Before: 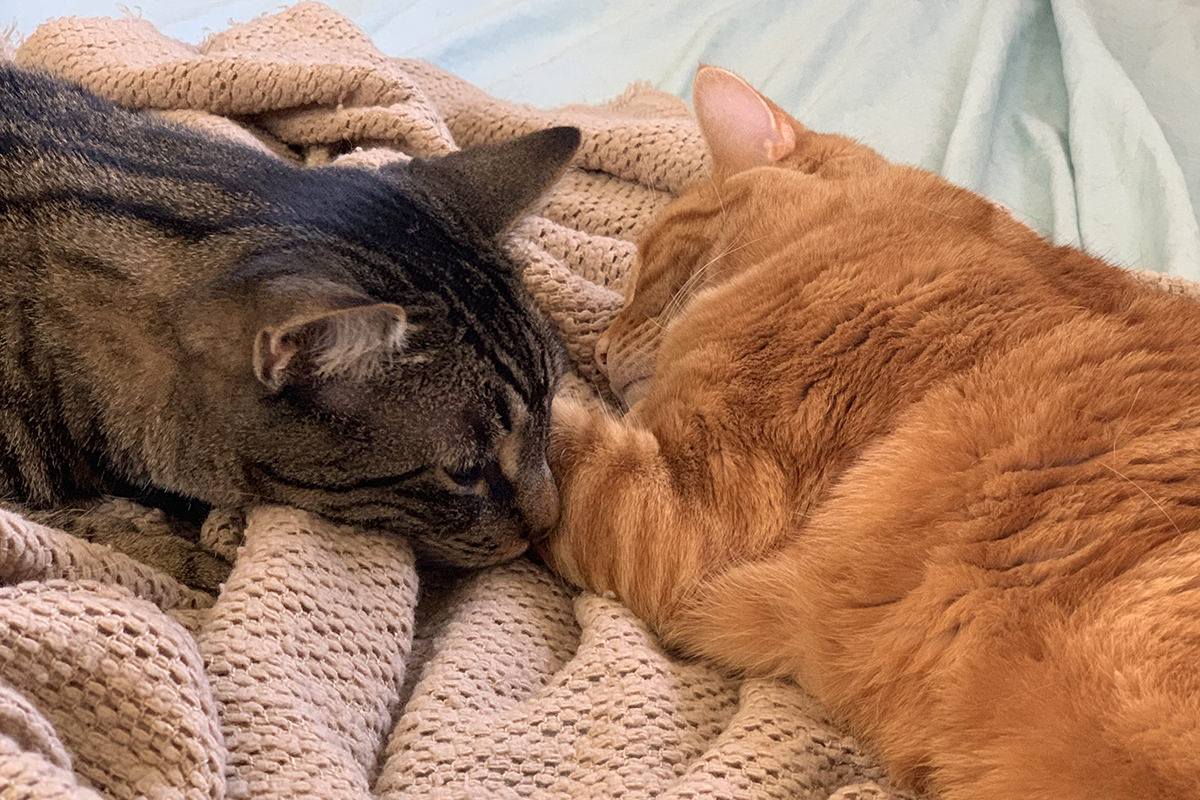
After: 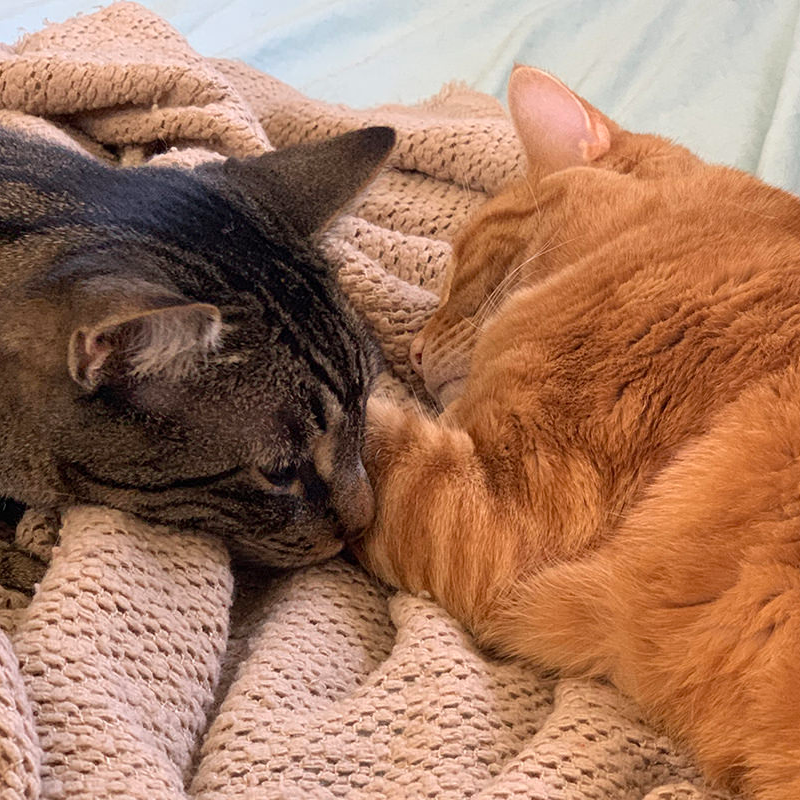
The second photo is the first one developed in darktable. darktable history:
crop and rotate: left 15.446%, right 17.836%
contrast brightness saturation: saturation -0.05
